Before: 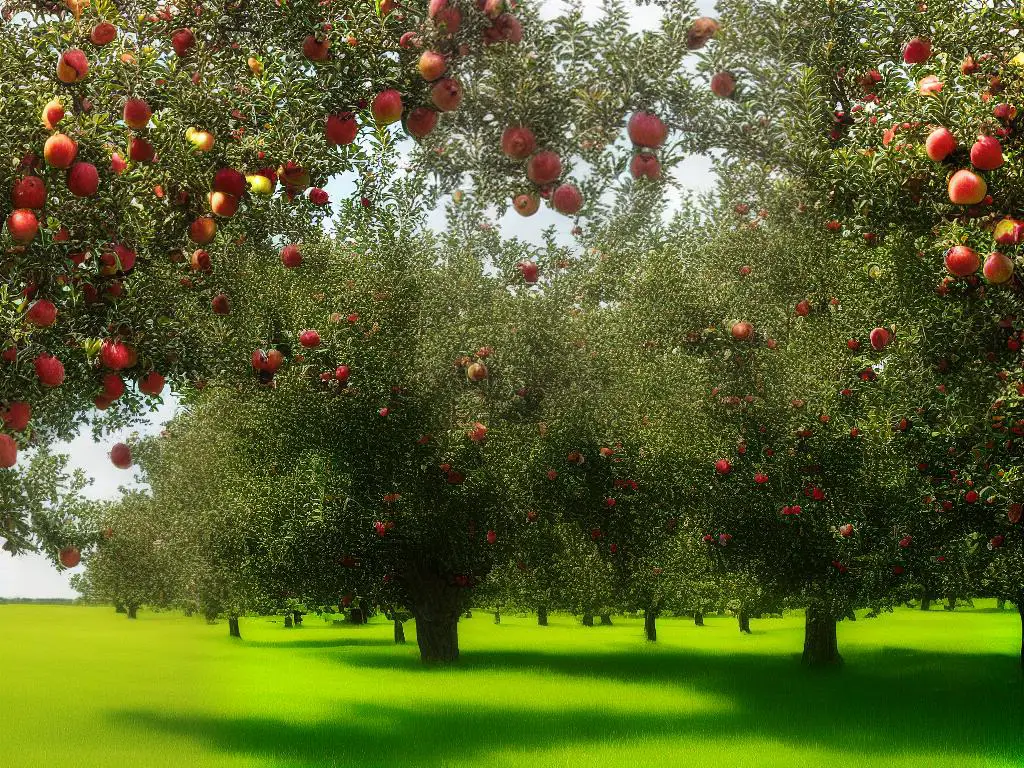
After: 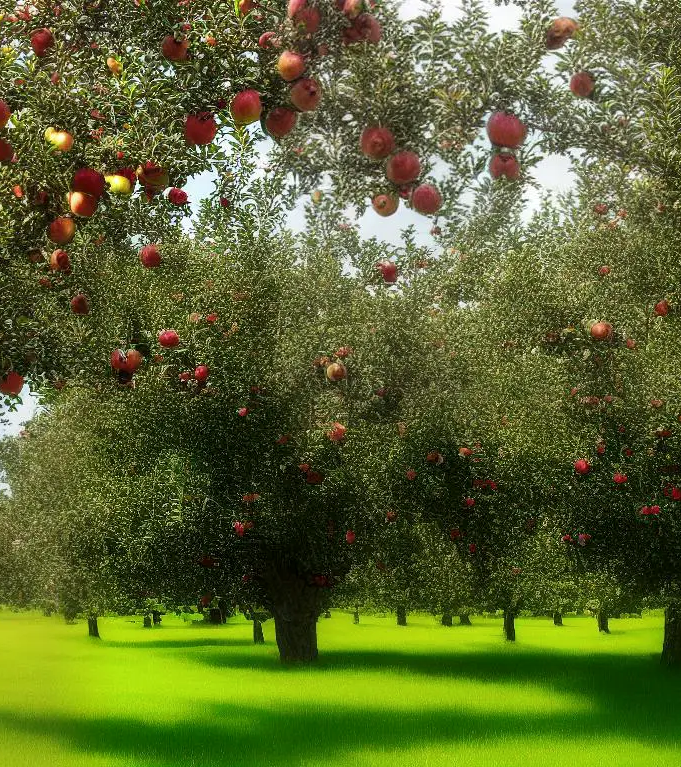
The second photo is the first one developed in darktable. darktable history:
crop and rotate: left 13.796%, right 19.607%
local contrast: mode bilateral grid, contrast 19, coarseness 50, detail 119%, midtone range 0.2
